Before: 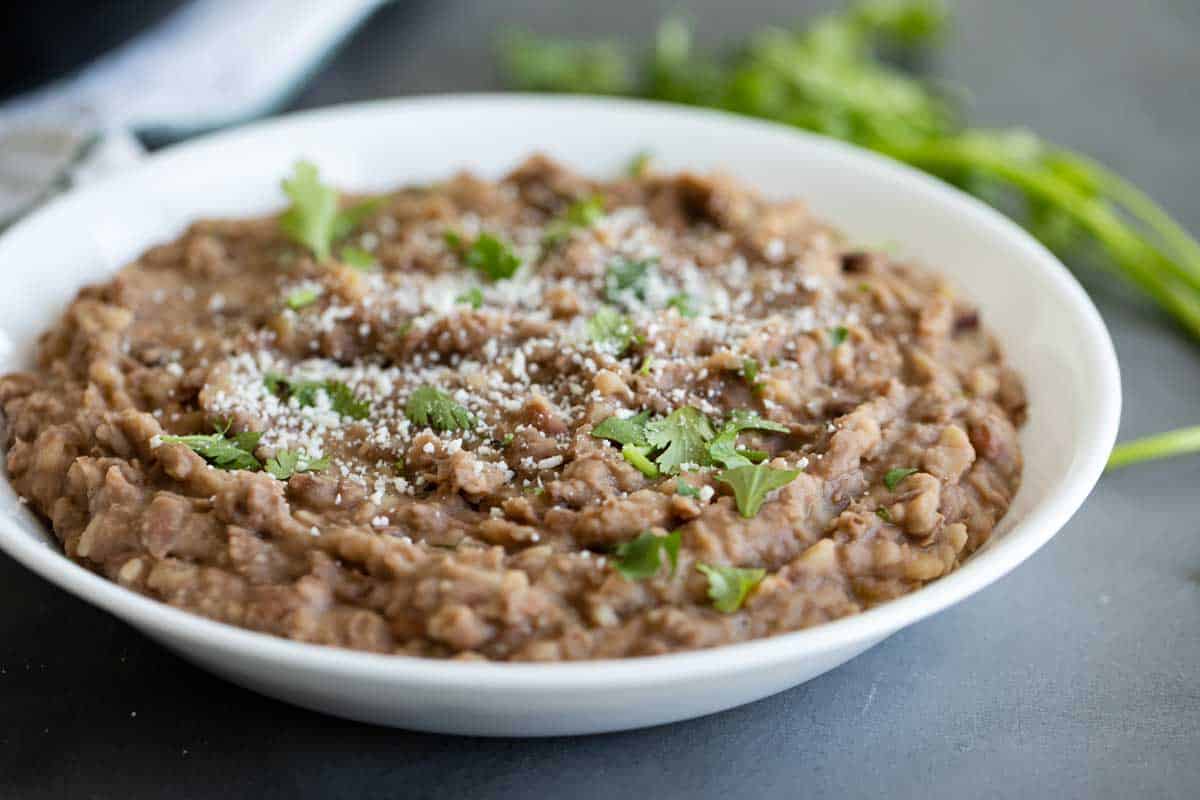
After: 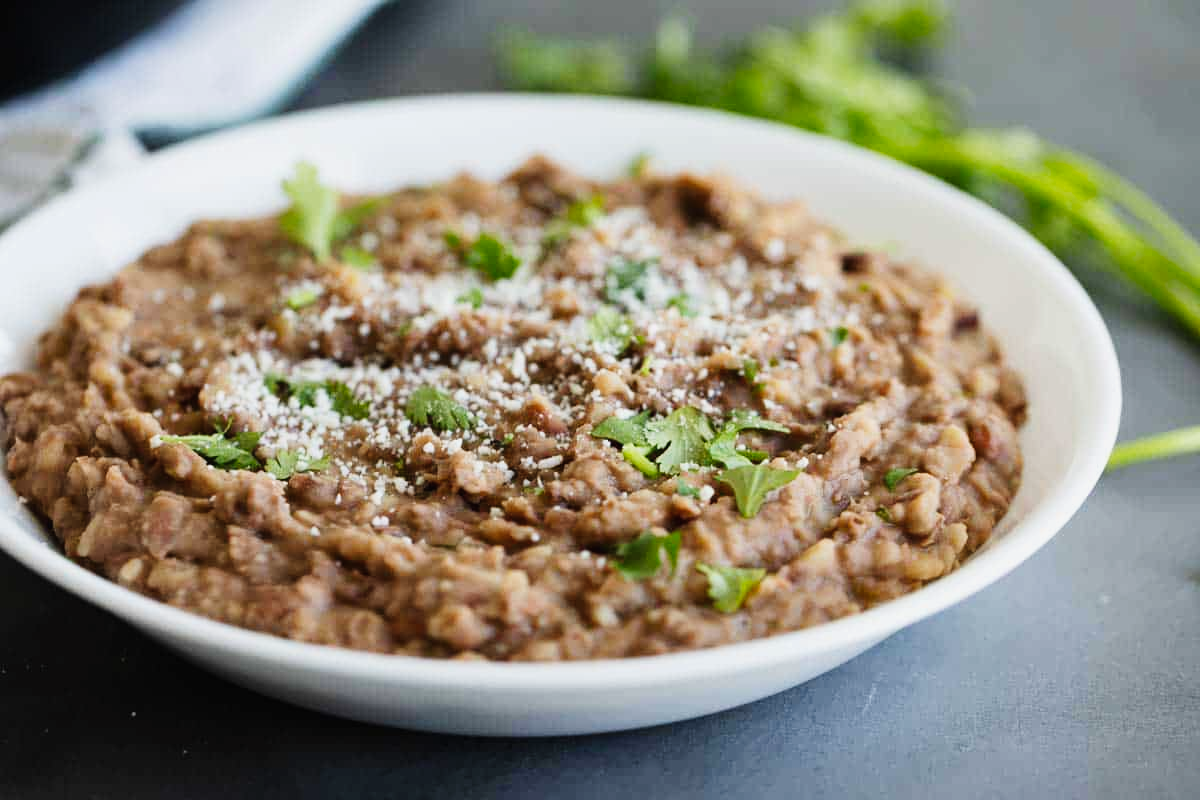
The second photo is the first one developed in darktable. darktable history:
tone curve: curves: ch0 [(0, 0.011) (0.139, 0.106) (0.295, 0.271) (0.499, 0.523) (0.739, 0.782) (0.857, 0.879) (1, 0.967)]; ch1 [(0, 0) (0.291, 0.229) (0.394, 0.365) (0.469, 0.456) (0.495, 0.497) (0.524, 0.53) (0.588, 0.62) (0.725, 0.779) (1, 1)]; ch2 [(0, 0) (0.125, 0.089) (0.35, 0.317) (0.437, 0.42) (0.502, 0.499) (0.537, 0.551) (0.613, 0.636) (1, 1)], preserve colors none
